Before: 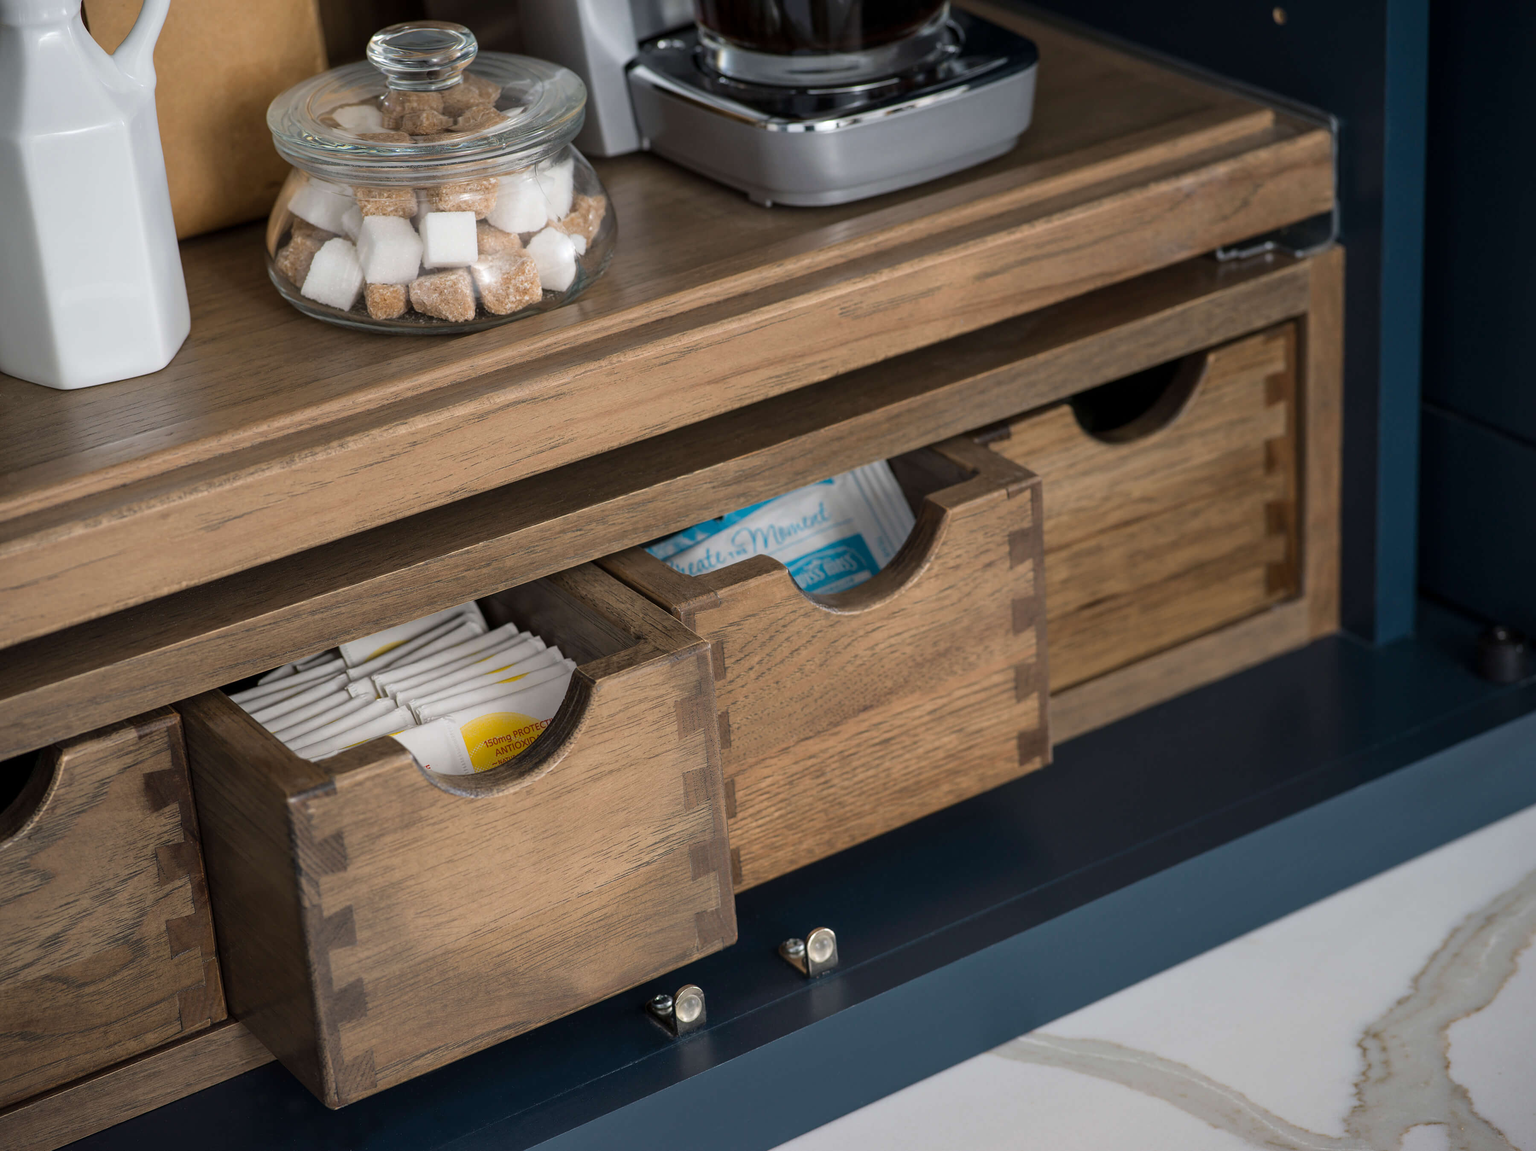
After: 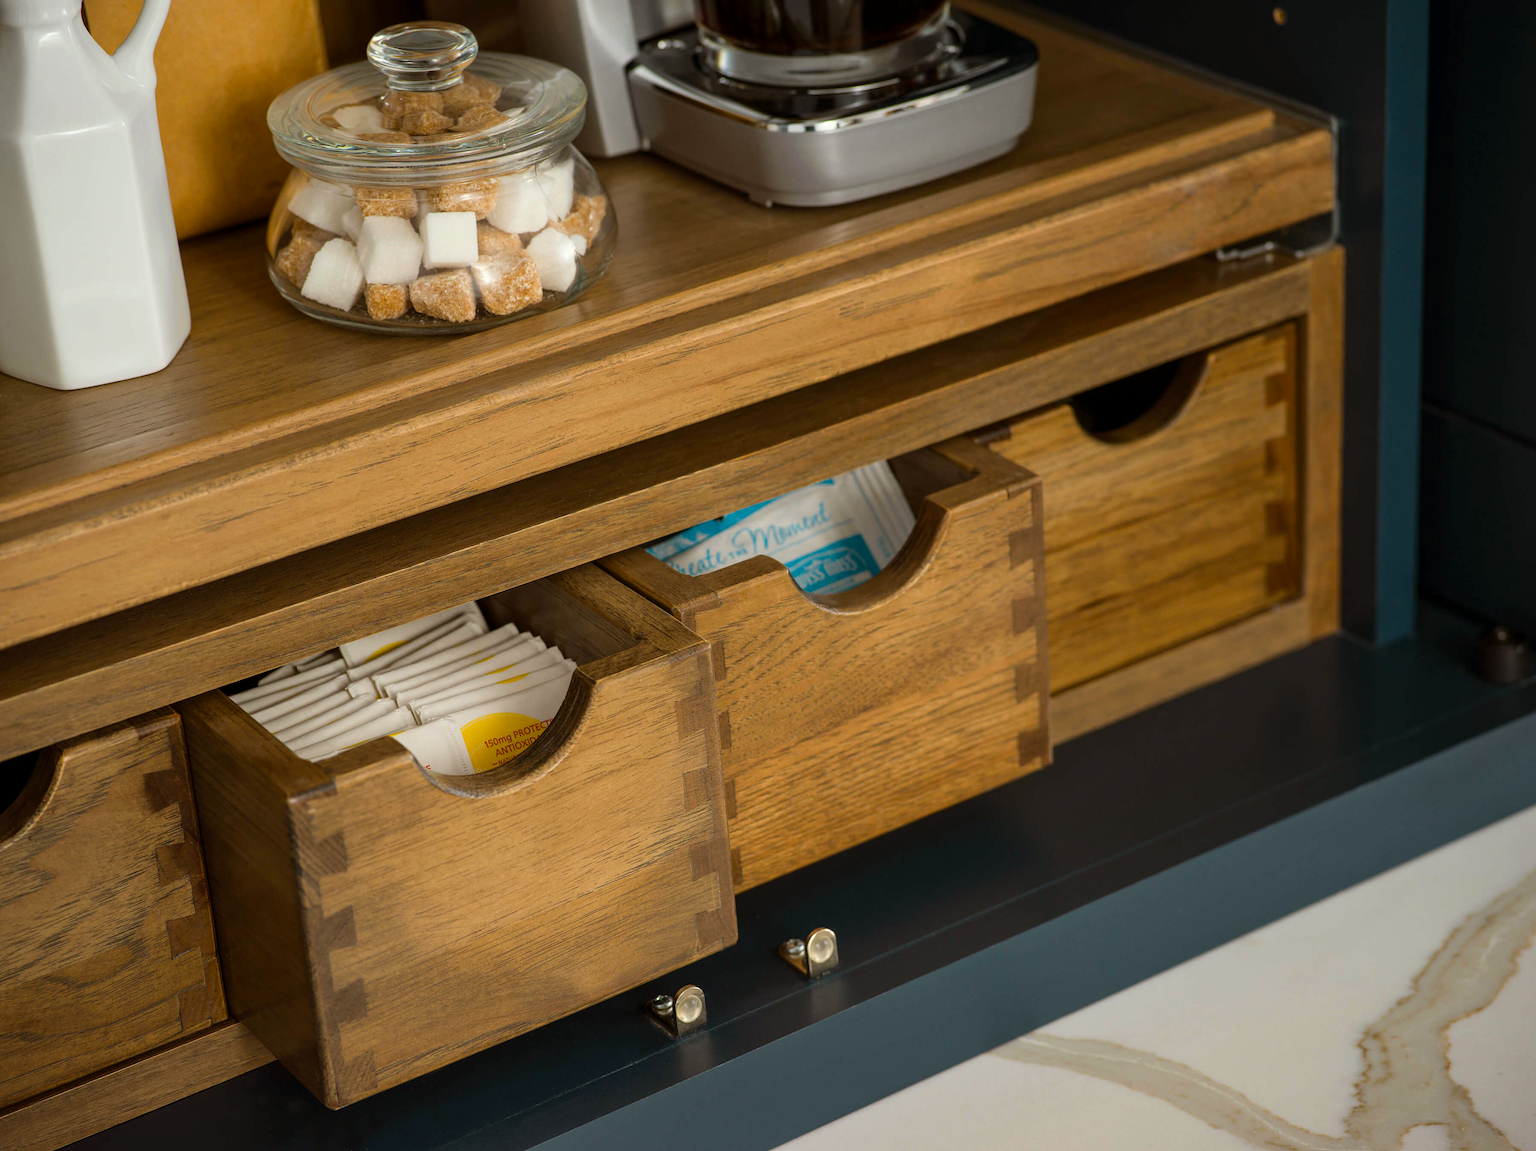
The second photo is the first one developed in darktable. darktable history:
color balance rgb: power › chroma 2.487%, power › hue 70.96°, perceptual saturation grading › global saturation 19.591%, global vibrance 20.269%
